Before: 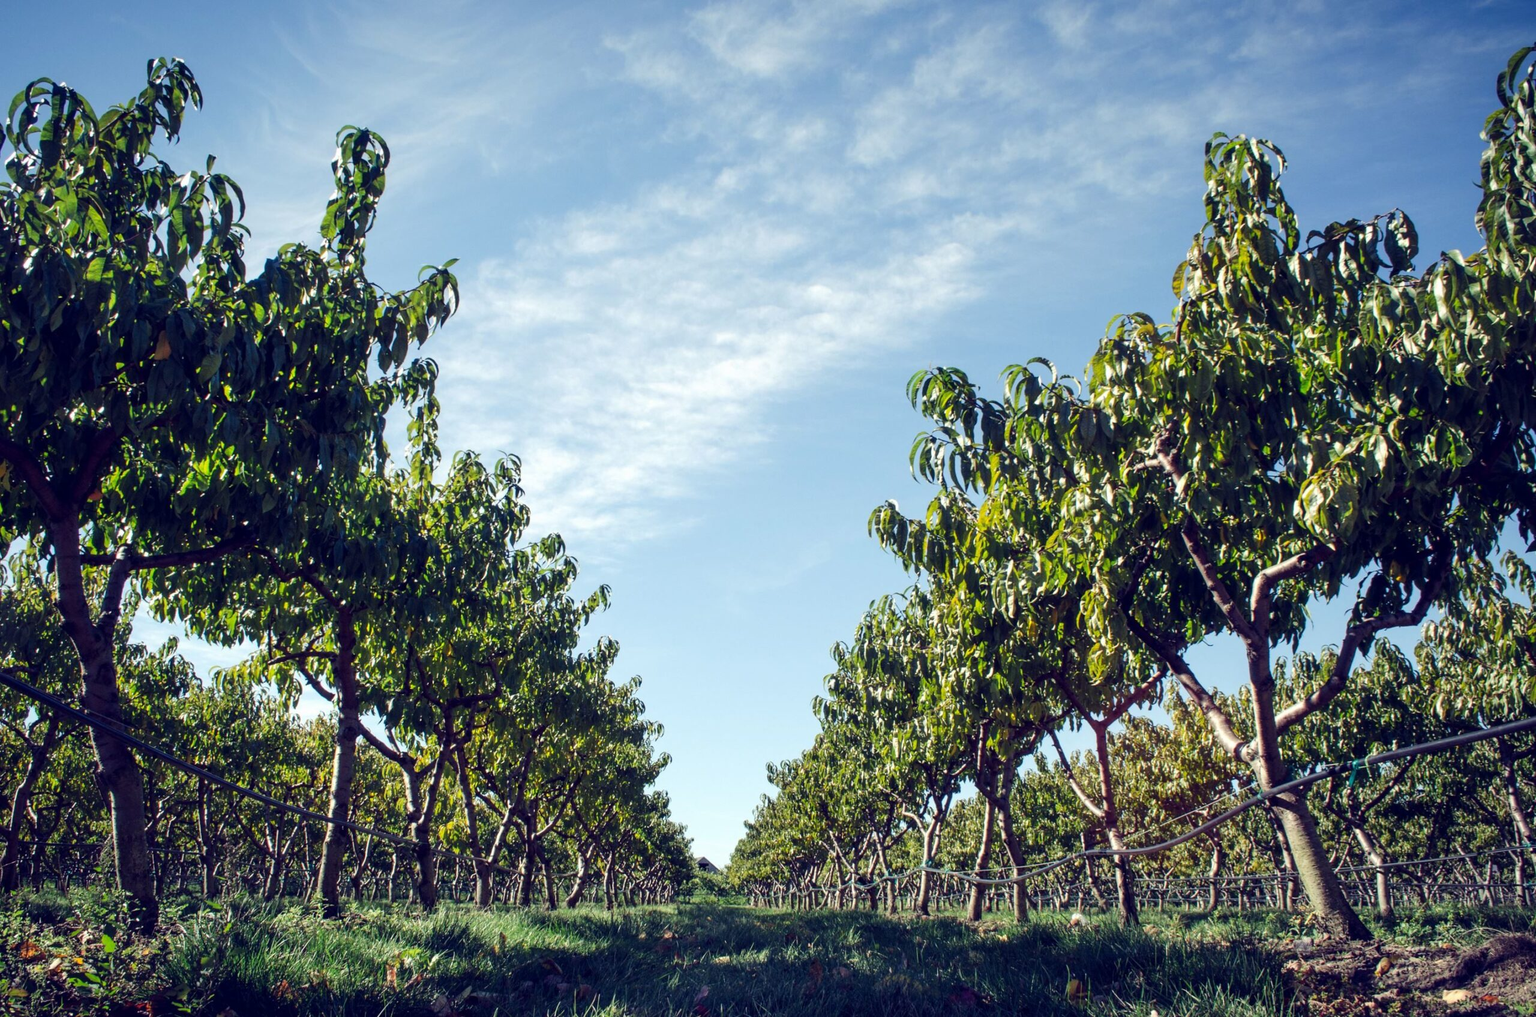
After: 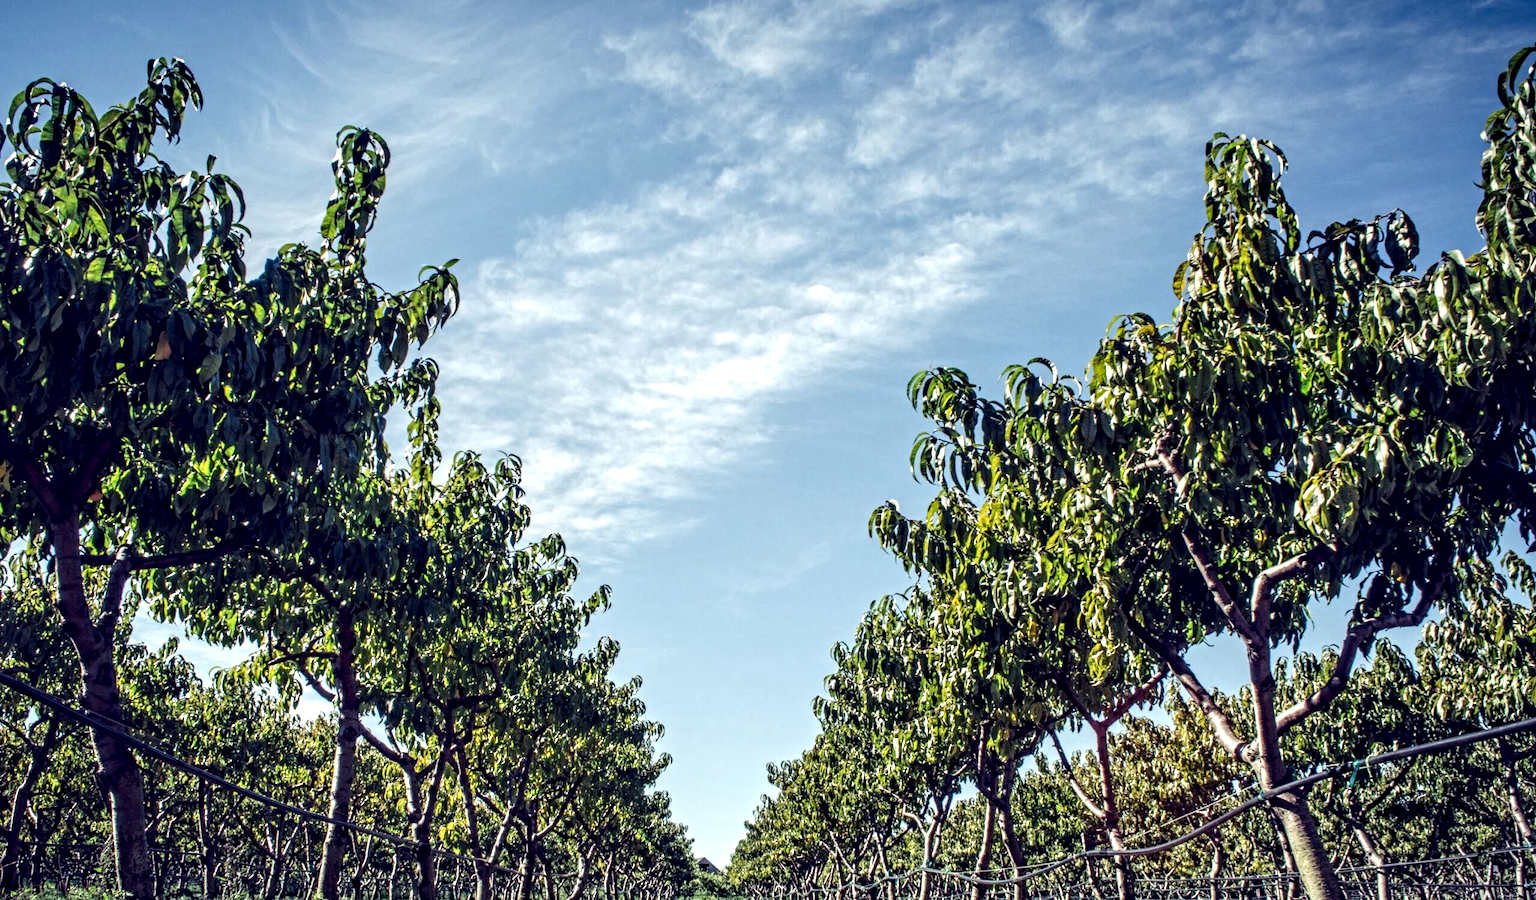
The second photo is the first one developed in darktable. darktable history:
contrast equalizer: y [[0.5, 0.501, 0.525, 0.597, 0.58, 0.514], [0.5 ×6], [0.5 ×6], [0 ×6], [0 ×6]]
crop and rotate: top 0%, bottom 11.49%
local contrast: detail 150%
